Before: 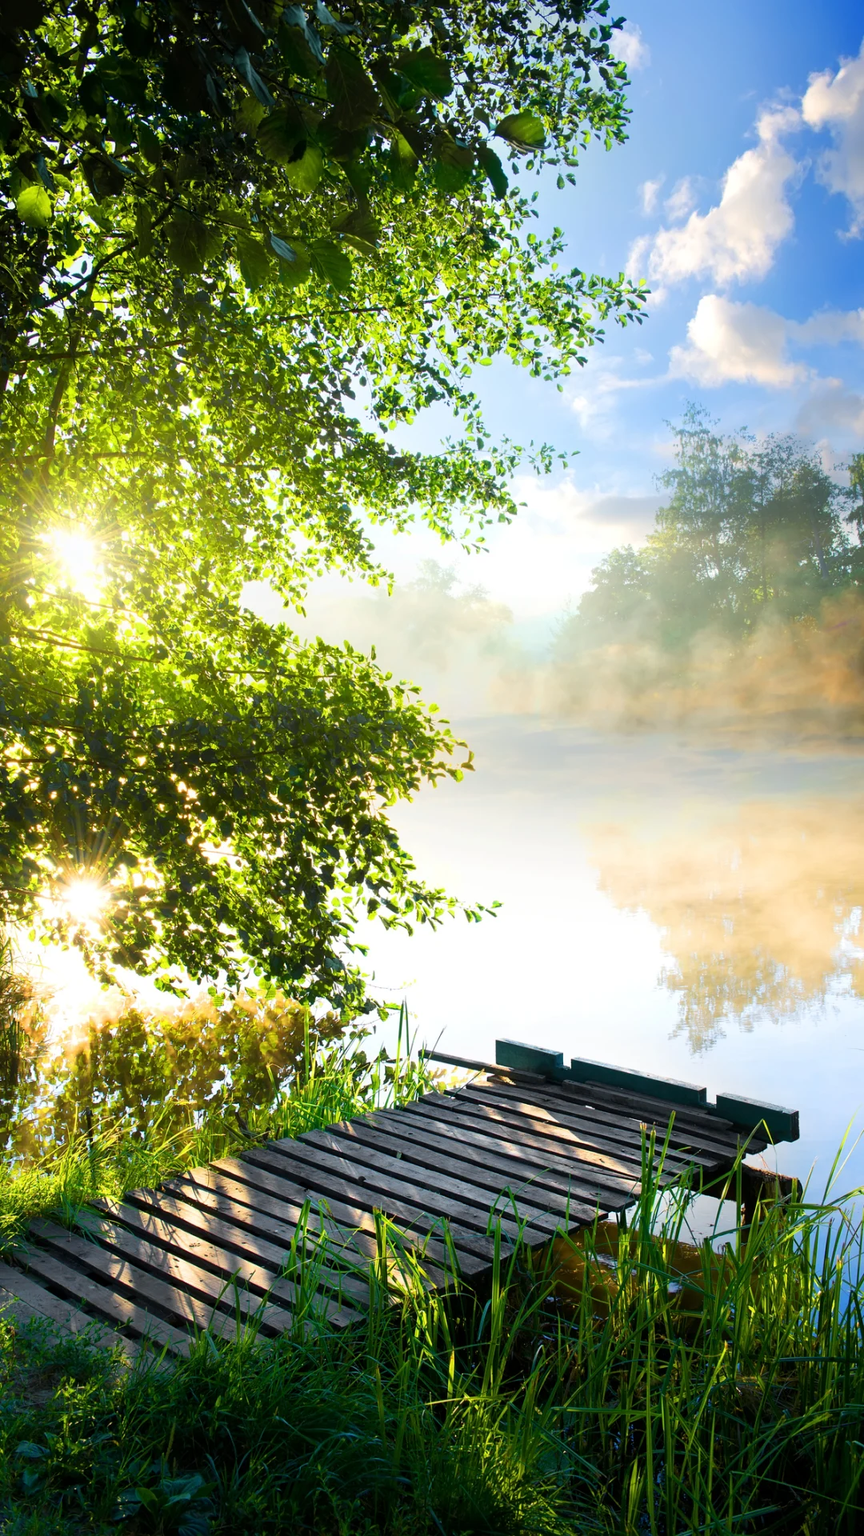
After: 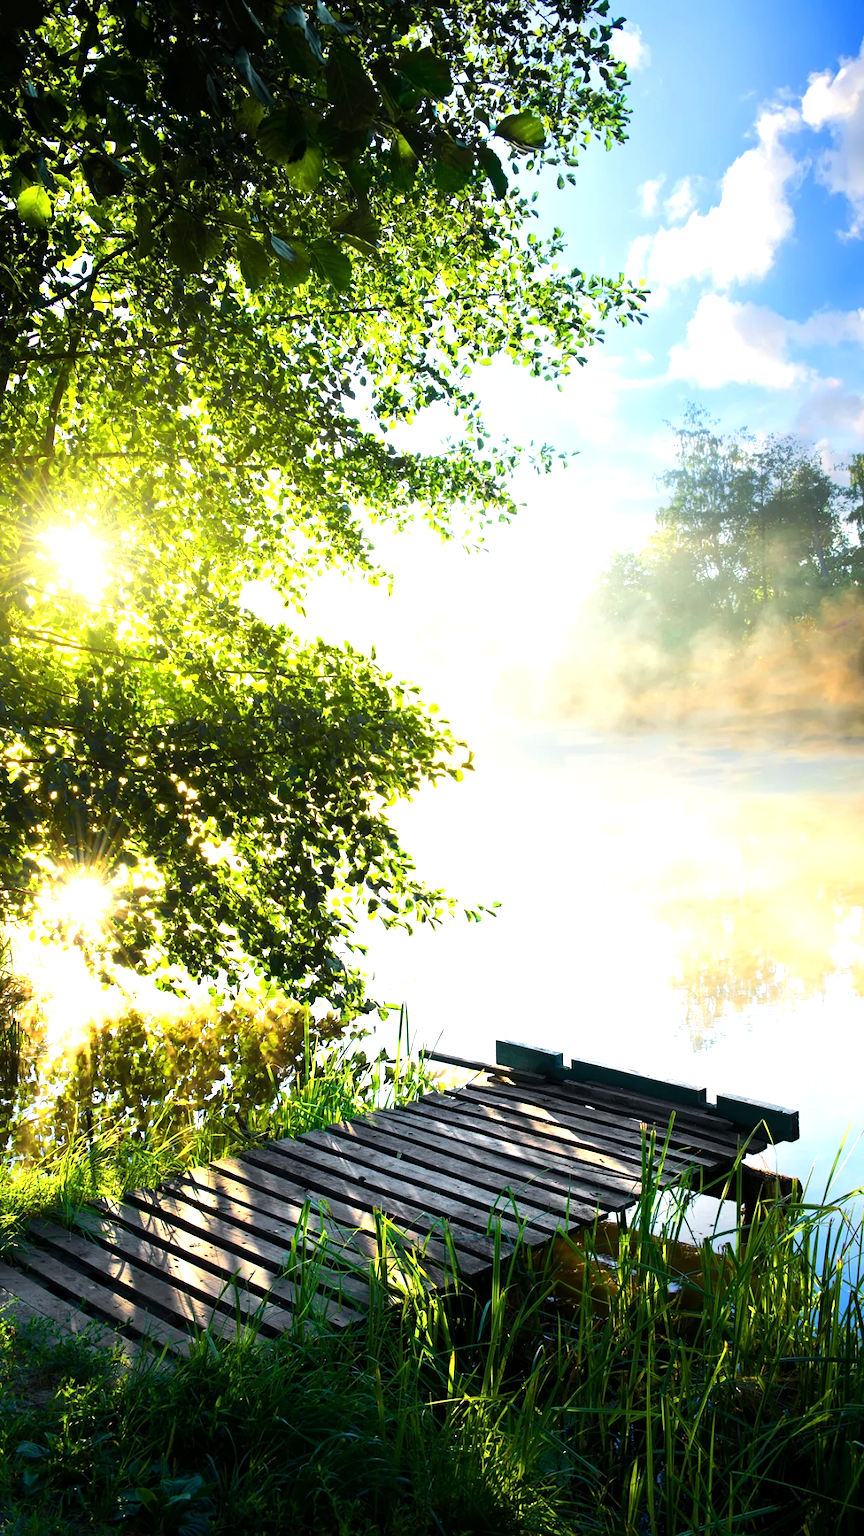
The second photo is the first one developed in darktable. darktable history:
tone equalizer: -8 EV -0.75 EV, -7 EV -0.7 EV, -6 EV -0.6 EV, -5 EV -0.4 EV, -3 EV 0.4 EV, -2 EV 0.6 EV, -1 EV 0.7 EV, +0 EV 0.75 EV, edges refinement/feathering 500, mask exposure compensation -1.57 EV, preserve details no
exposure: compensate highlight preservation false
